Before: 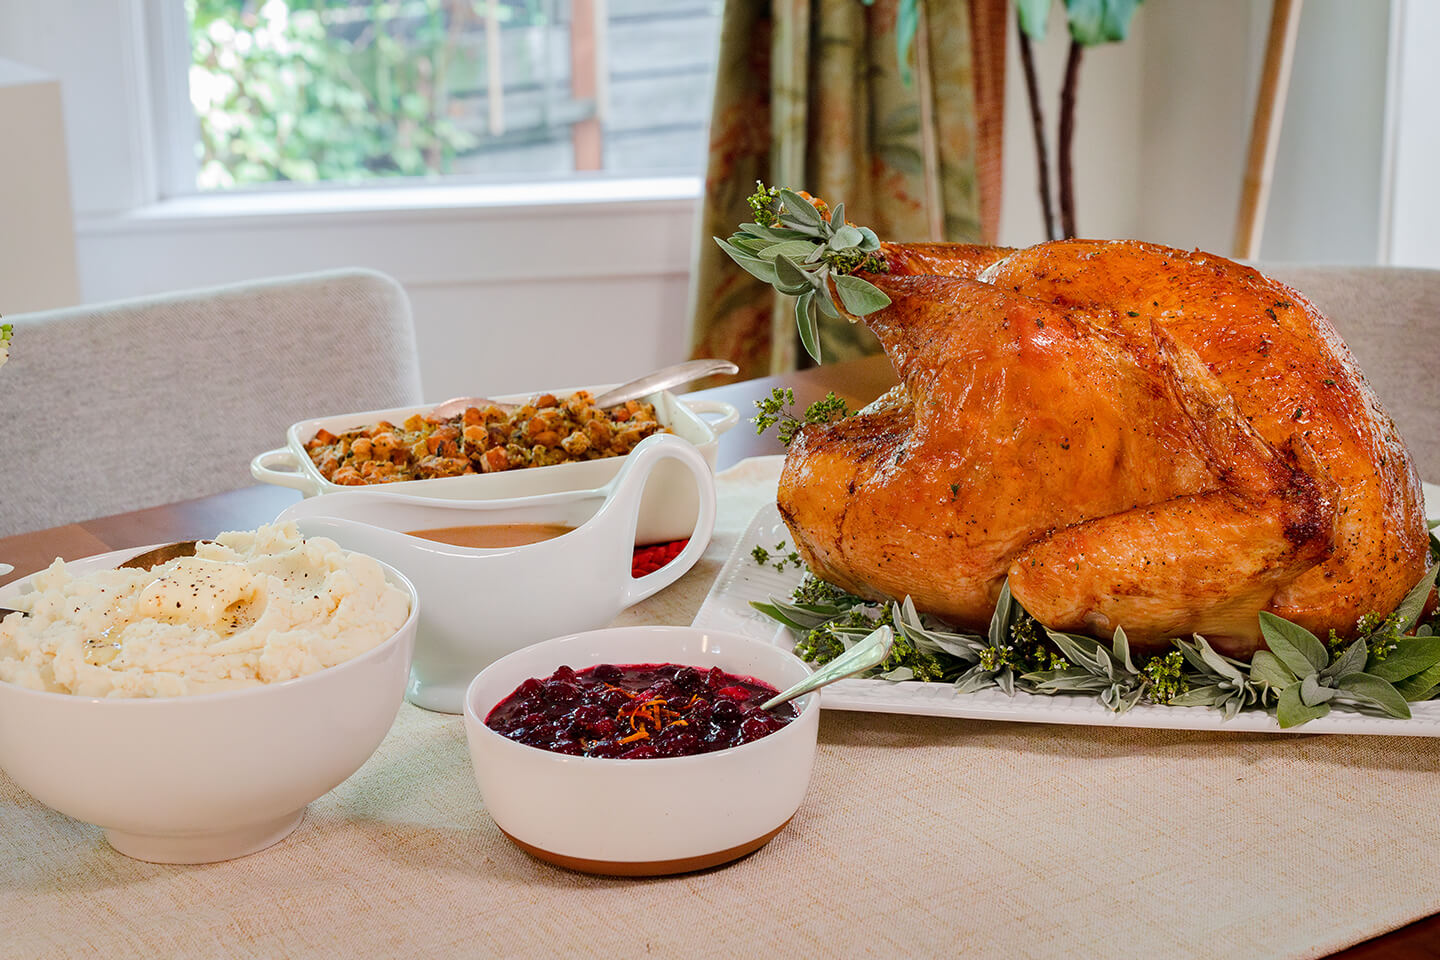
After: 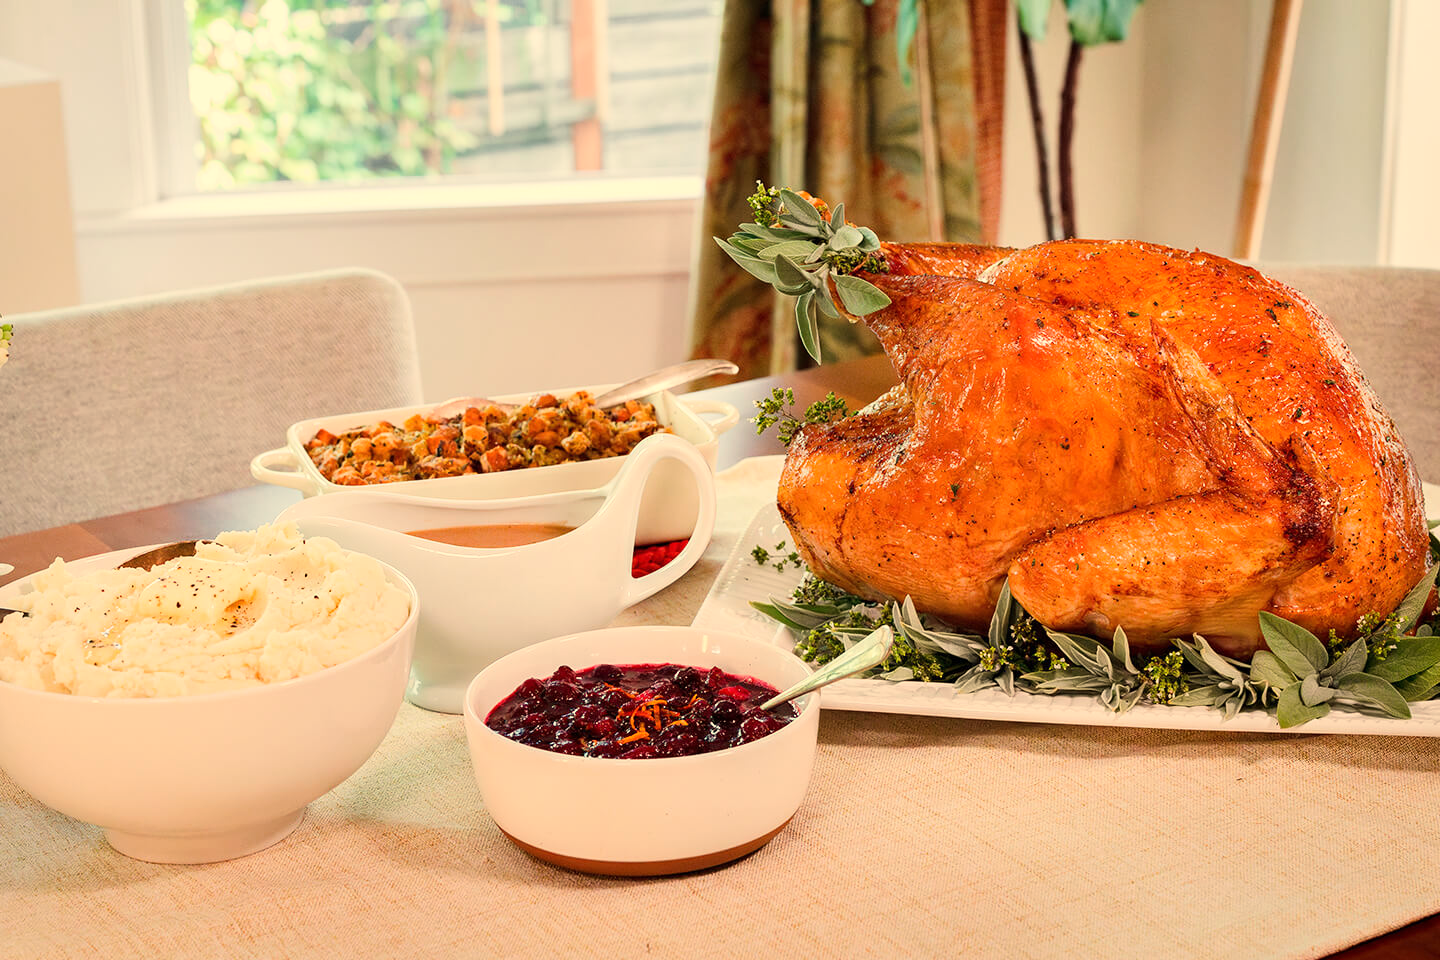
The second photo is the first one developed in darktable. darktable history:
base curve: curves: ch0 [(0, 0) (0.666, 0.806) (1, 1)]
white balance: red 1.123, blue 0.83
